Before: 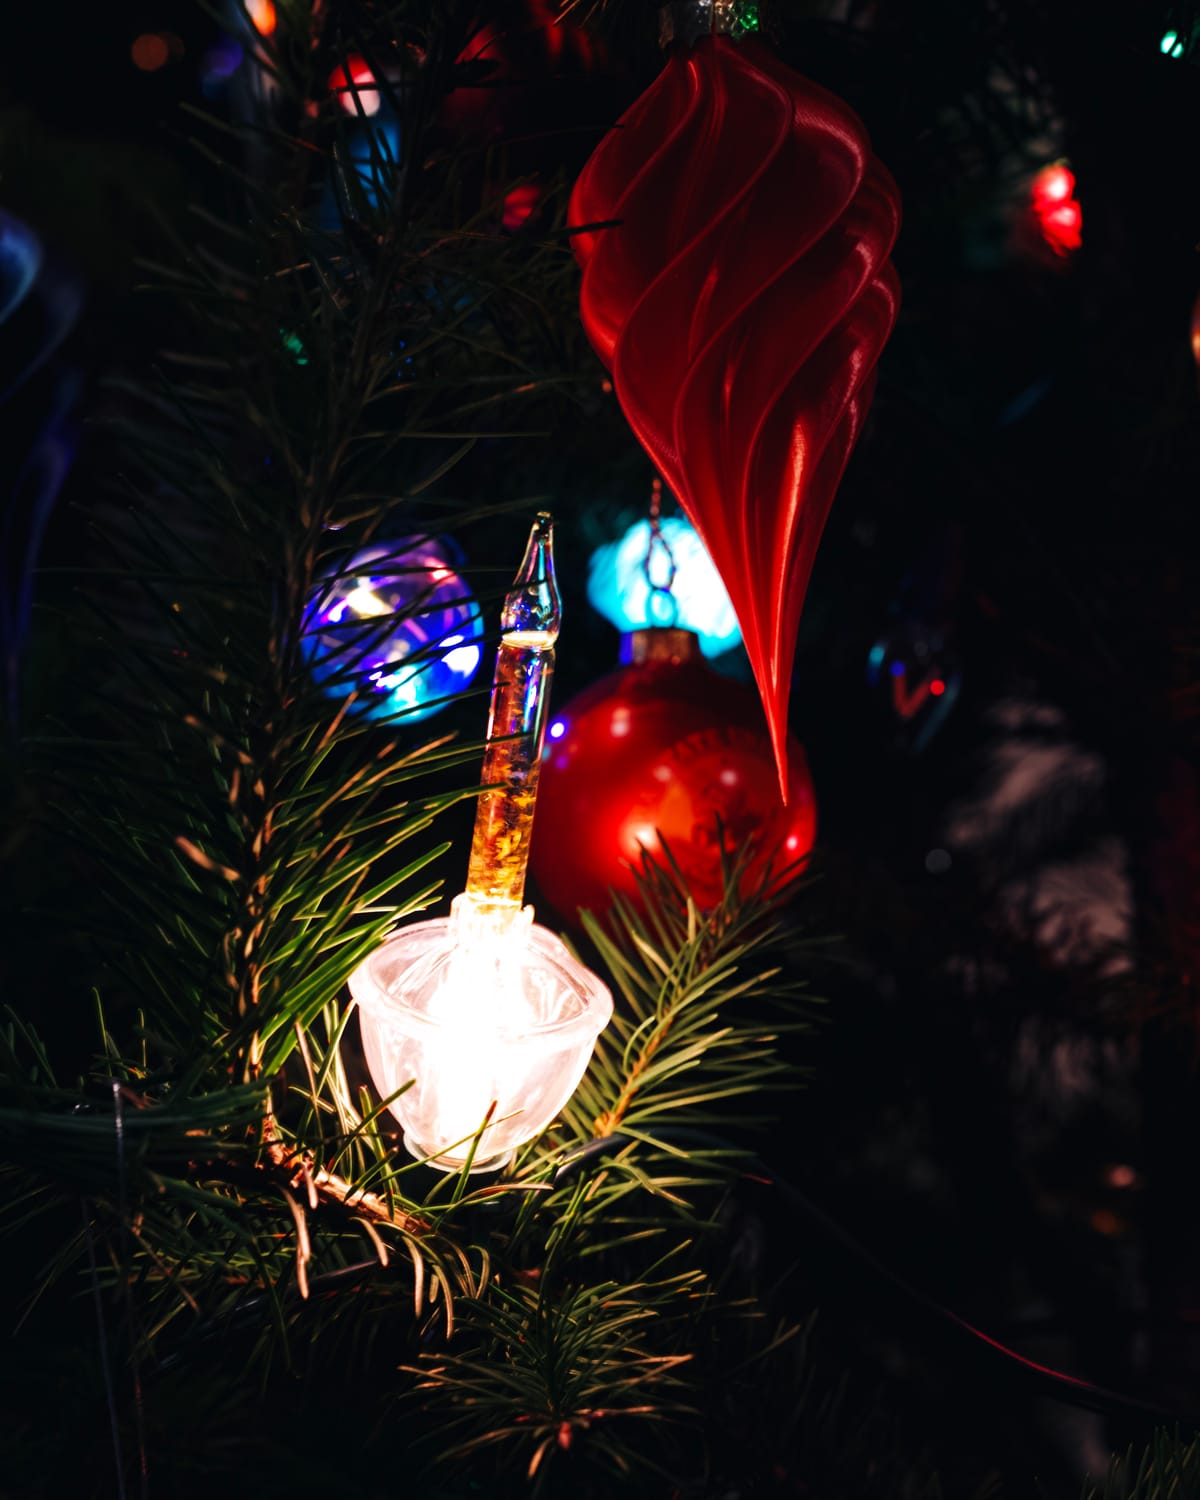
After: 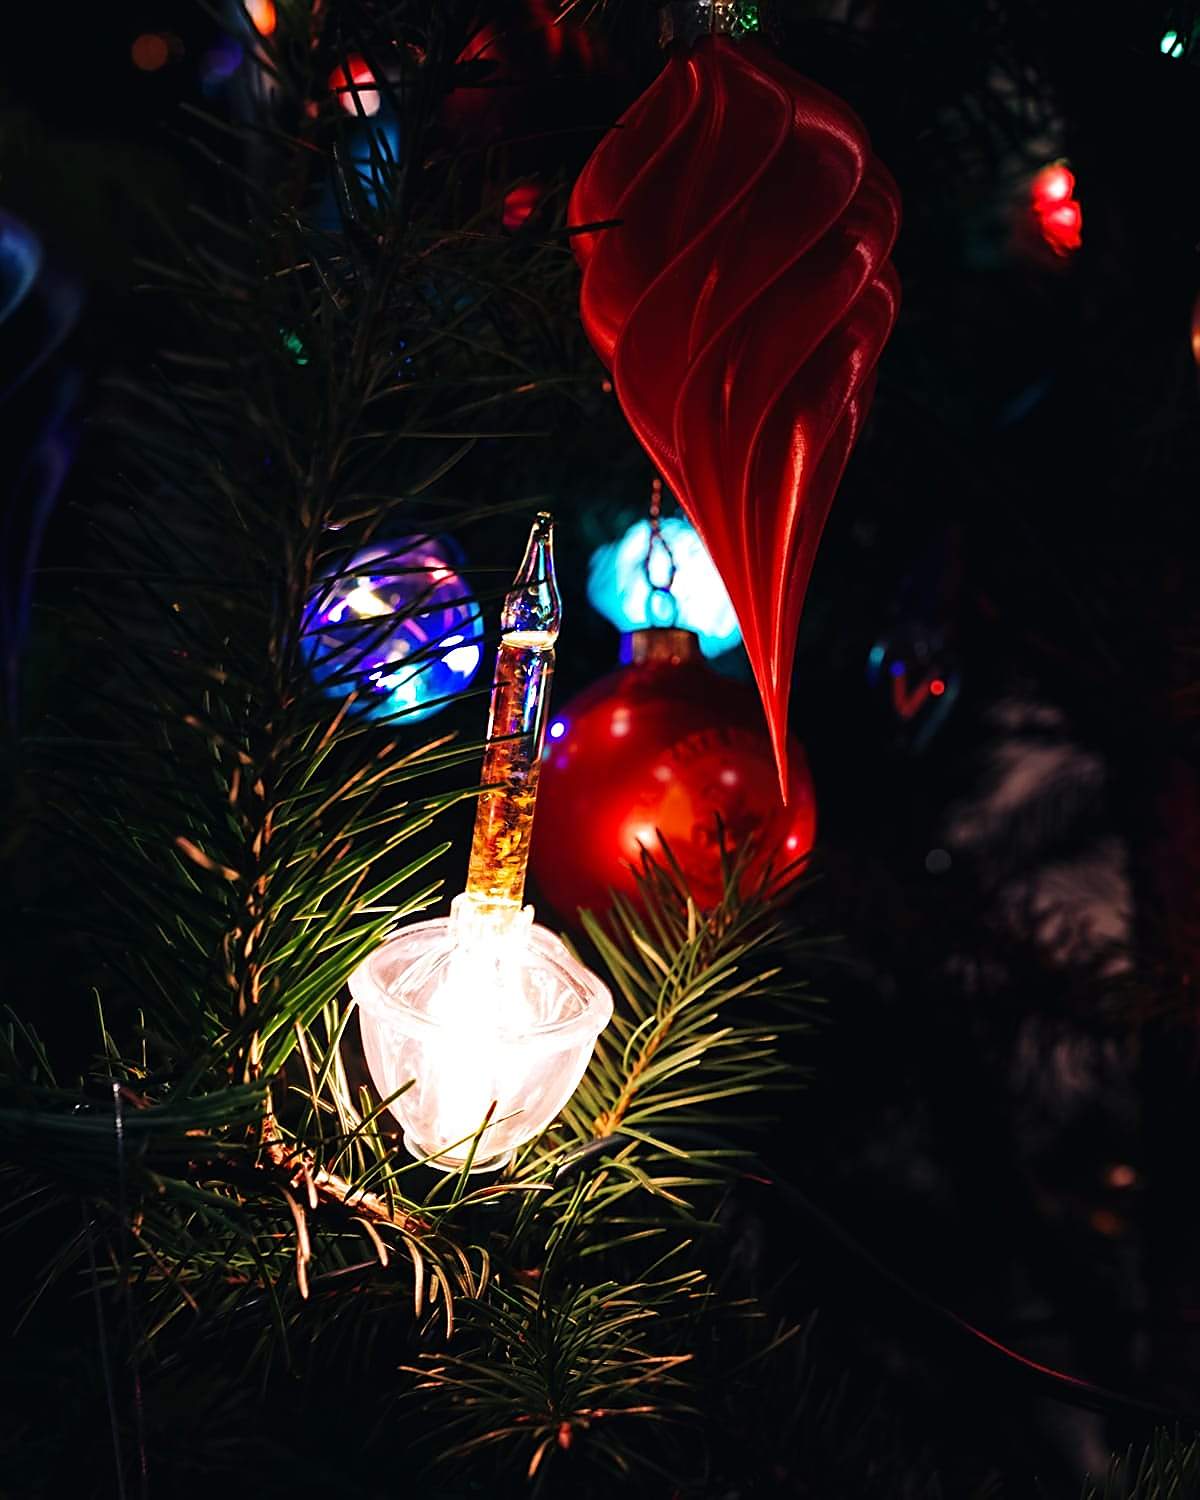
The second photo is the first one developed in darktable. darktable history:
sharpen: radius 1.421, amount 1.264, threshold 0.609
